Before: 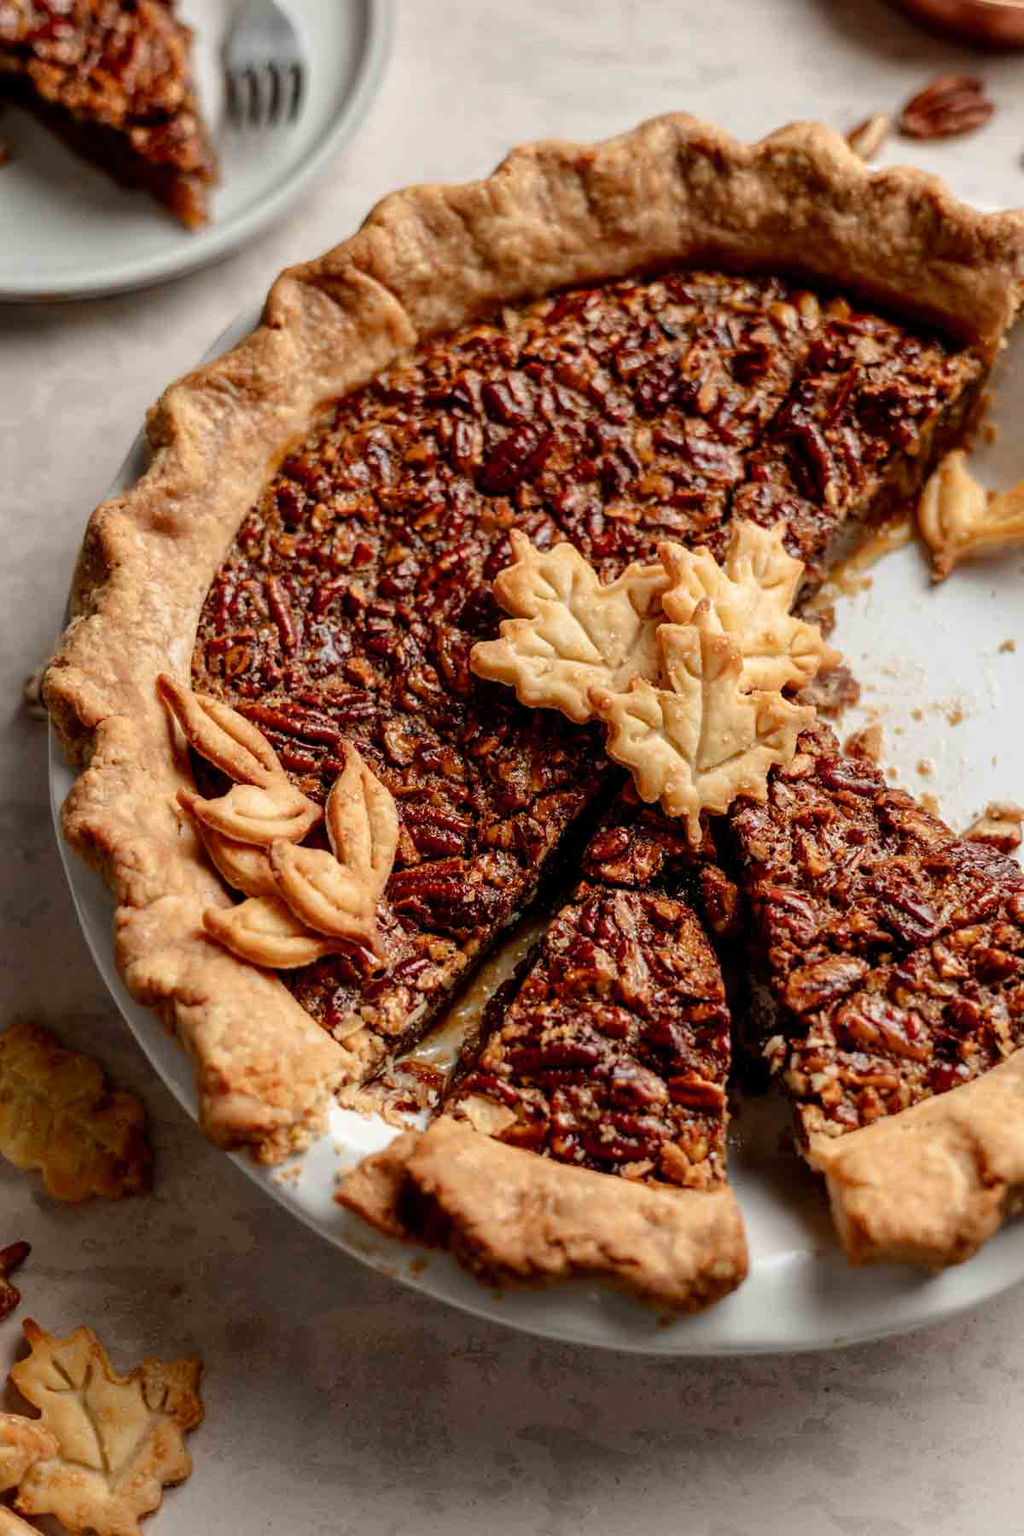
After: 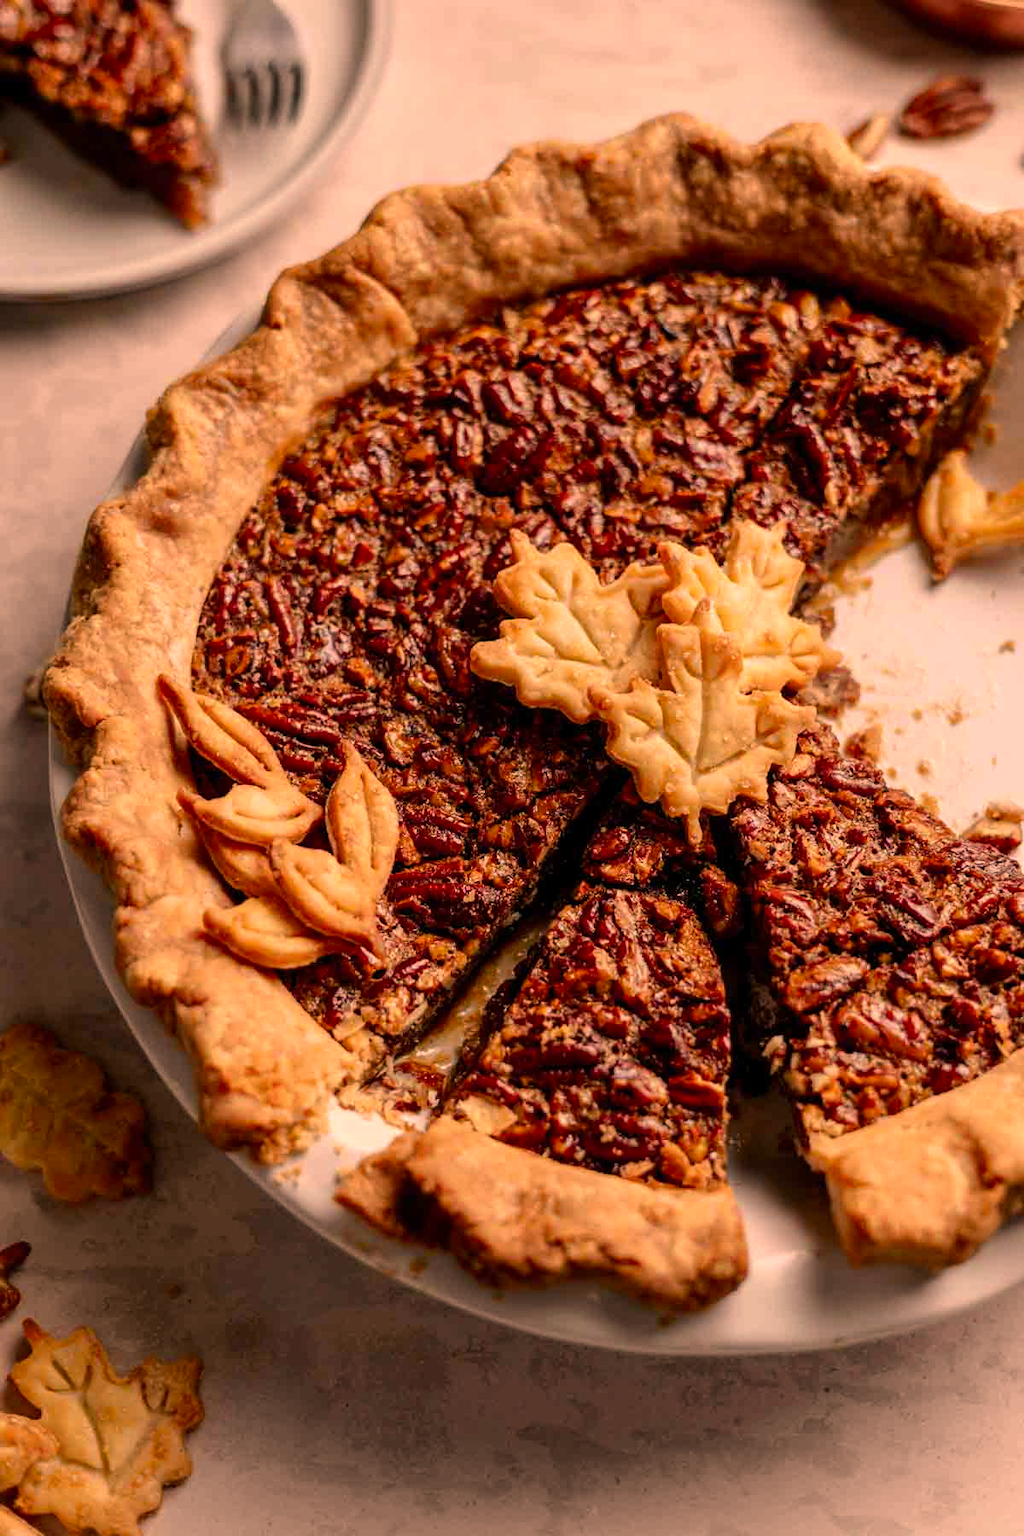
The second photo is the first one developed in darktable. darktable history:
color correction: highlights a* 22.52, highlights b* 22.25
